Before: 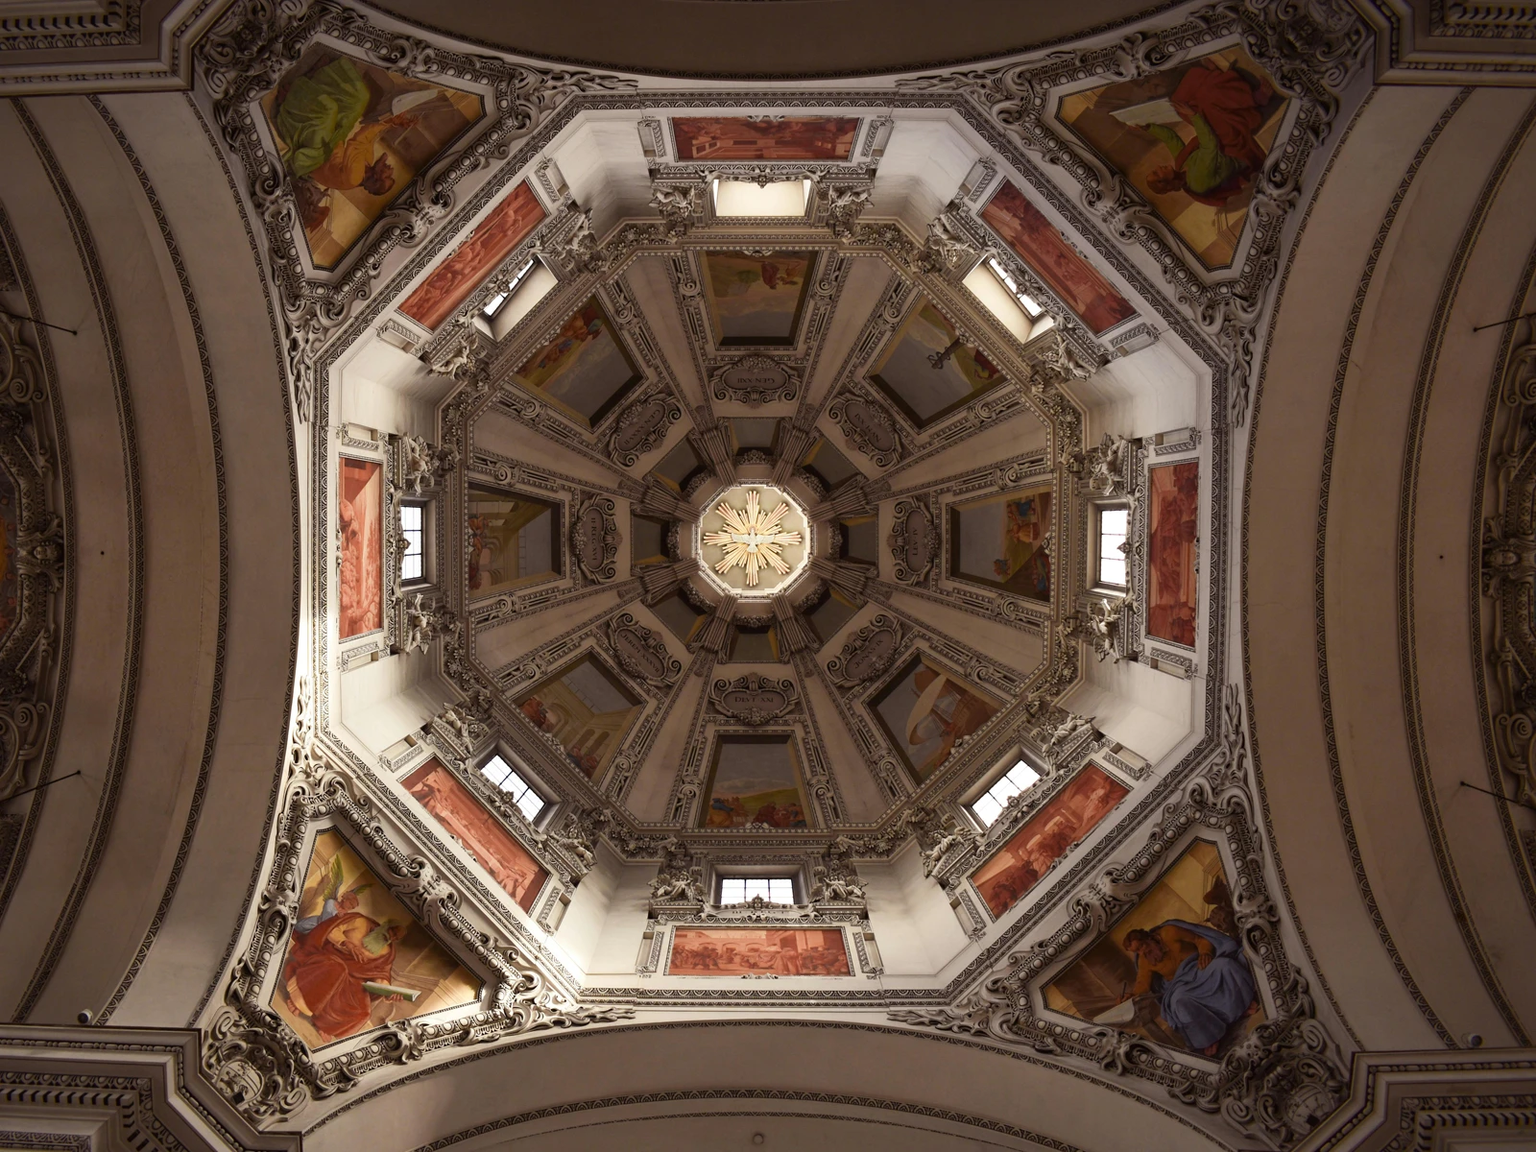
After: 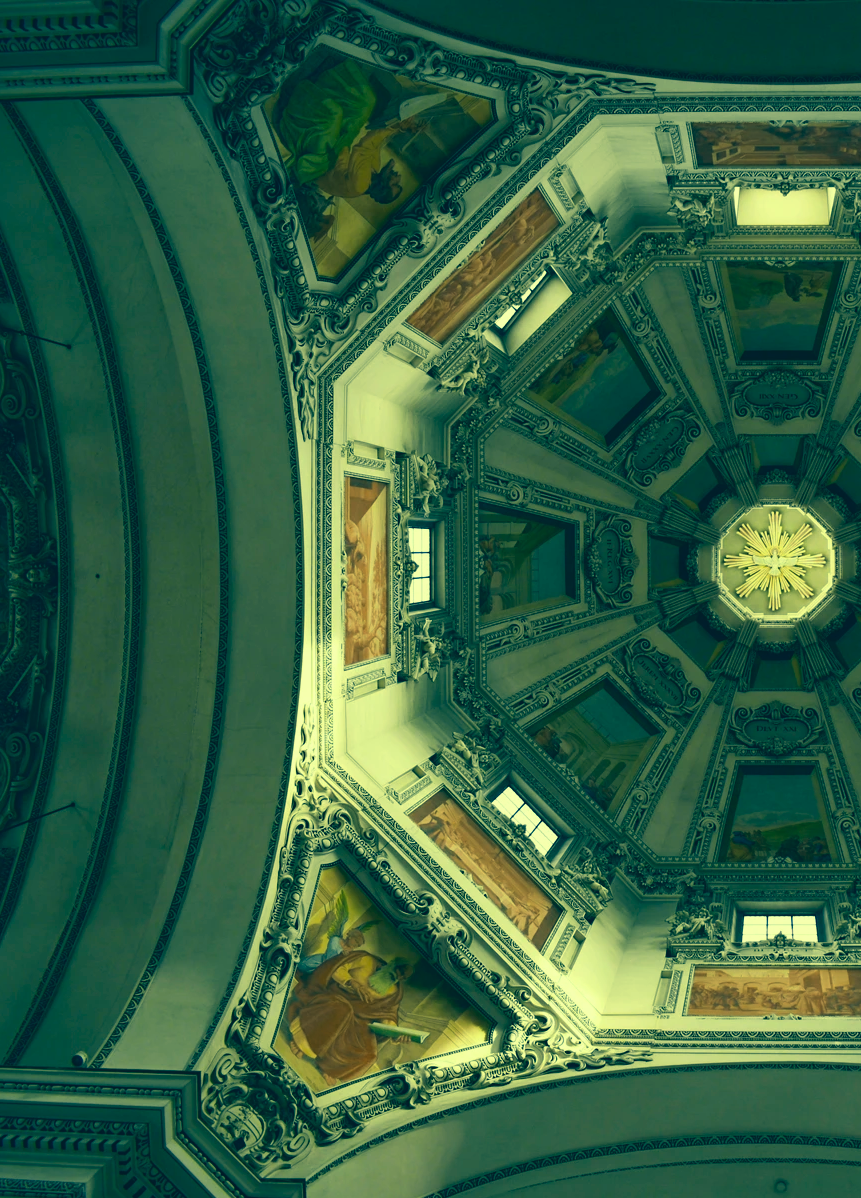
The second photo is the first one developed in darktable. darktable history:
color correction: highlights a* -15.58, highlights b* 40, shadows a* -40, shadows b* -26.18
crop: left 0.587%, right 45.588%, bottom 0.086%
